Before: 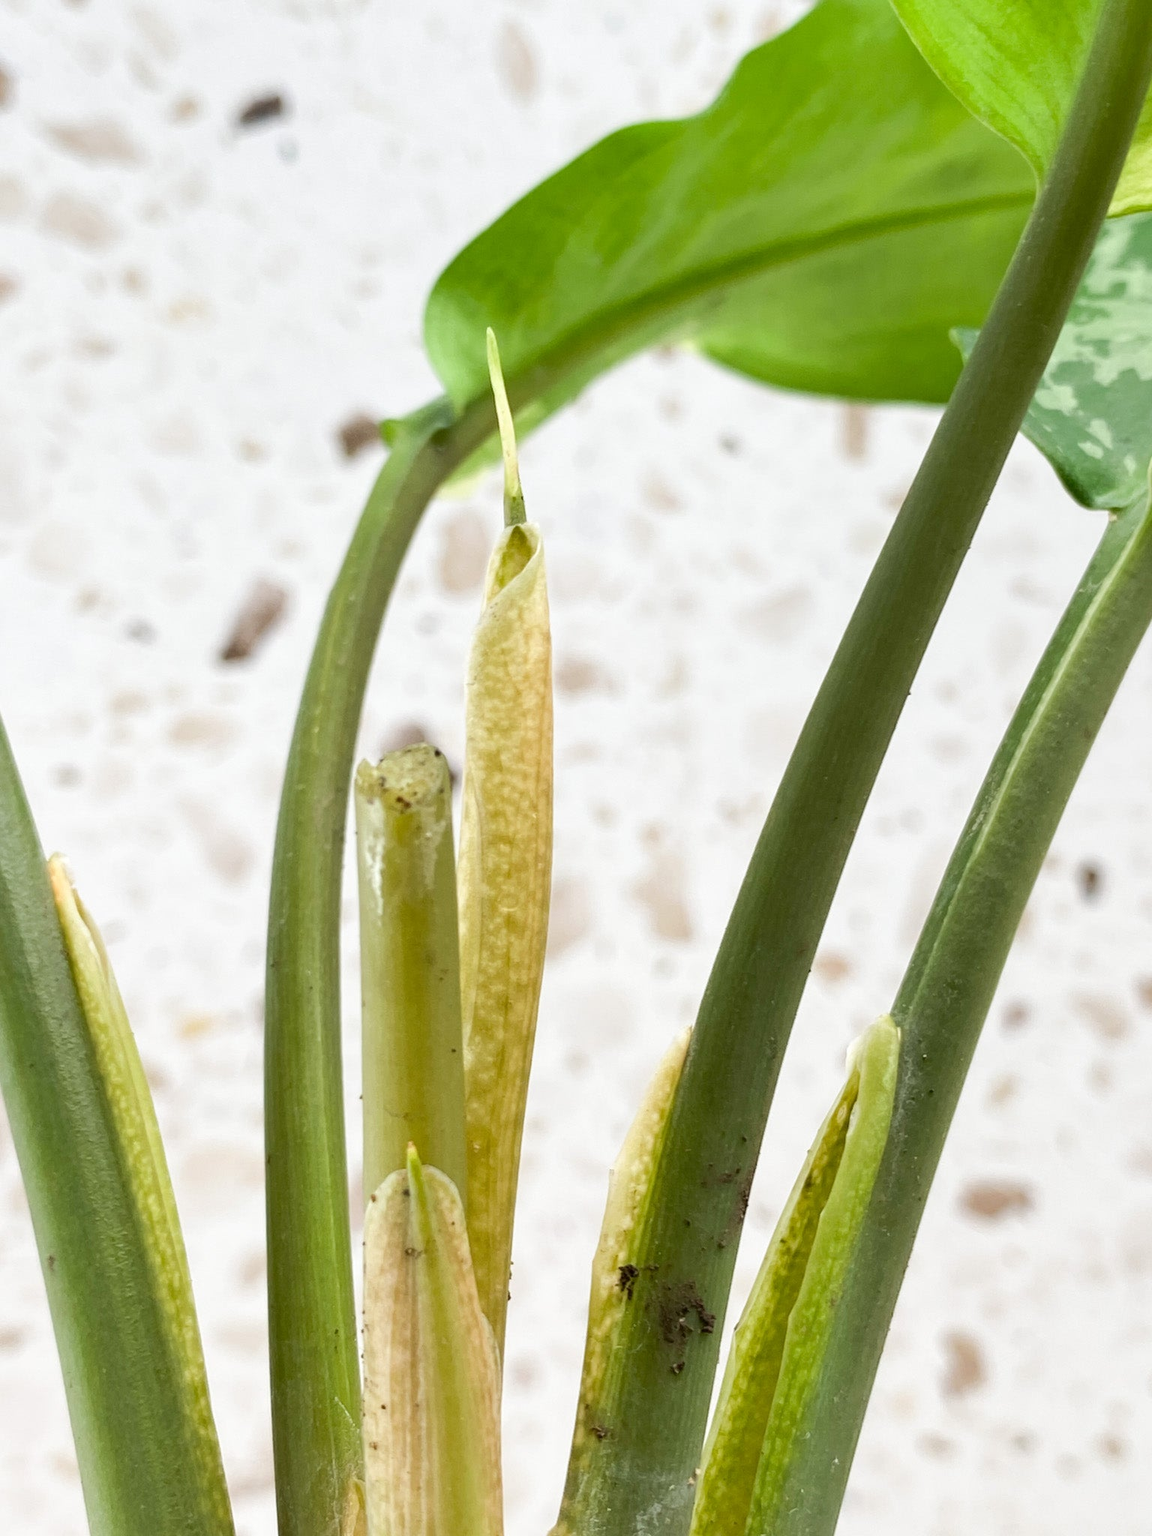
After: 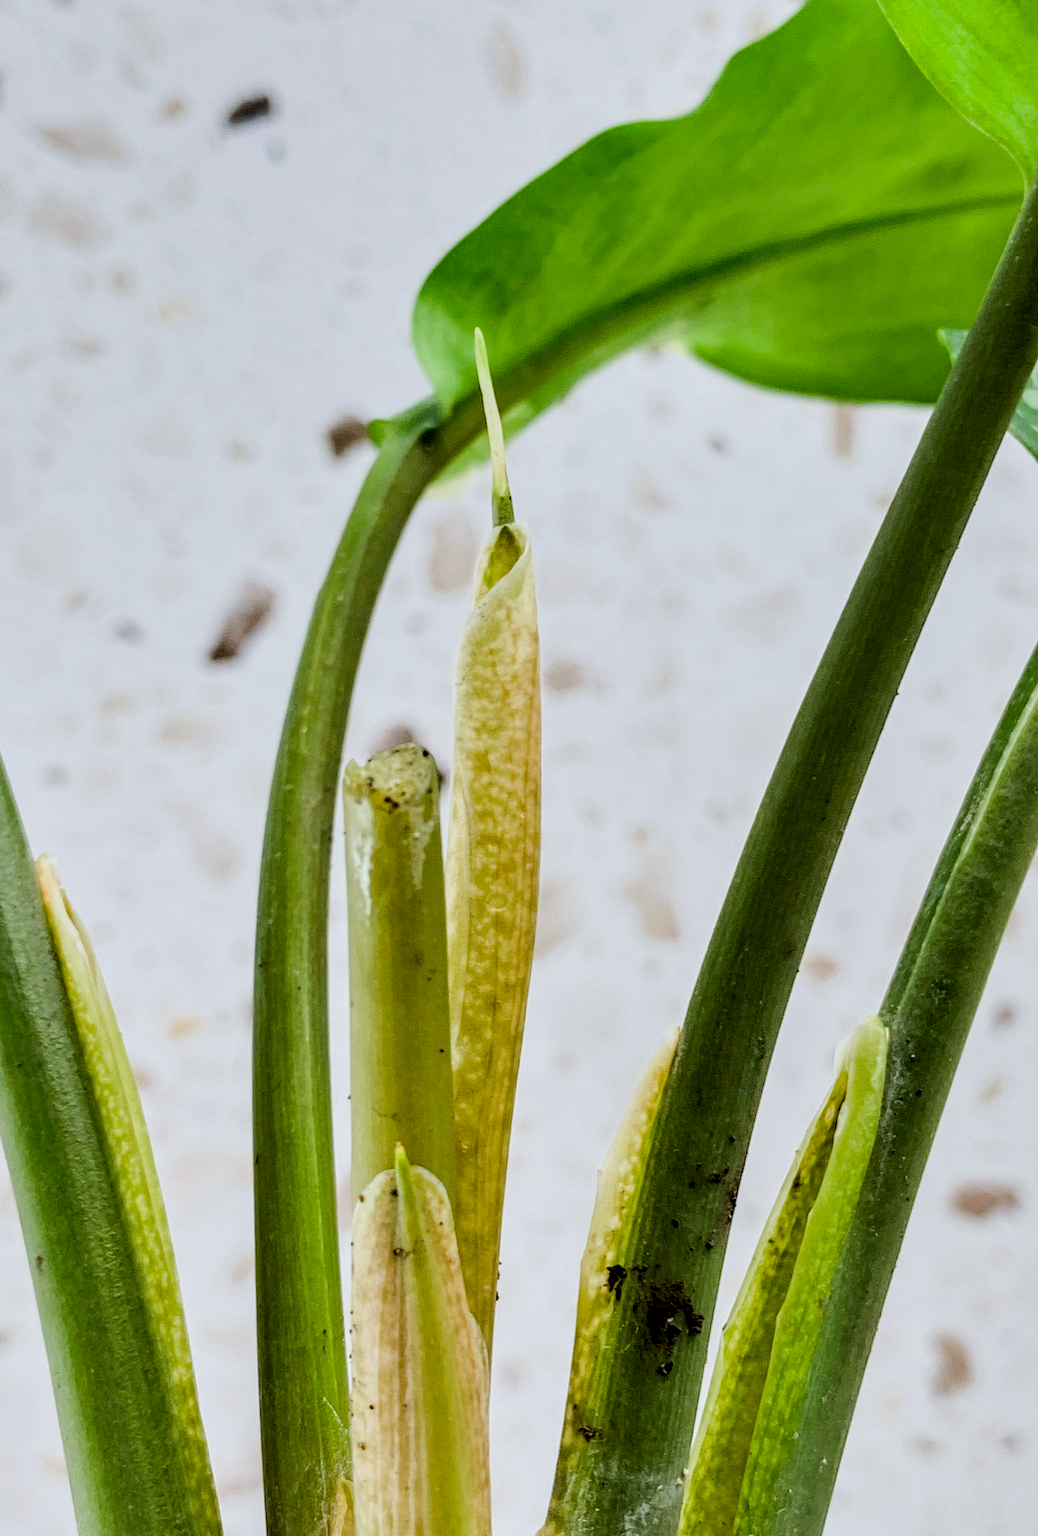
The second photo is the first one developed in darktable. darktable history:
white balance: red 0.974, blue 1.044
shadows and highlights: shadows 32, highlights -32, soften with gaussian
local contrast: highlights 59%, detail 145%
crop and rotate: left 1.088%, right 8.807%
color balance: lift [0.991, 1, 1, 1], gamma [0.996, 1, 1, 1], input saturation 98.52%, contrast 20.34%, output saturation 103.72%
filmic rgb: black relative exposure -6.82 EV, white relative exposure 5.89 EV, hardness 2.71
